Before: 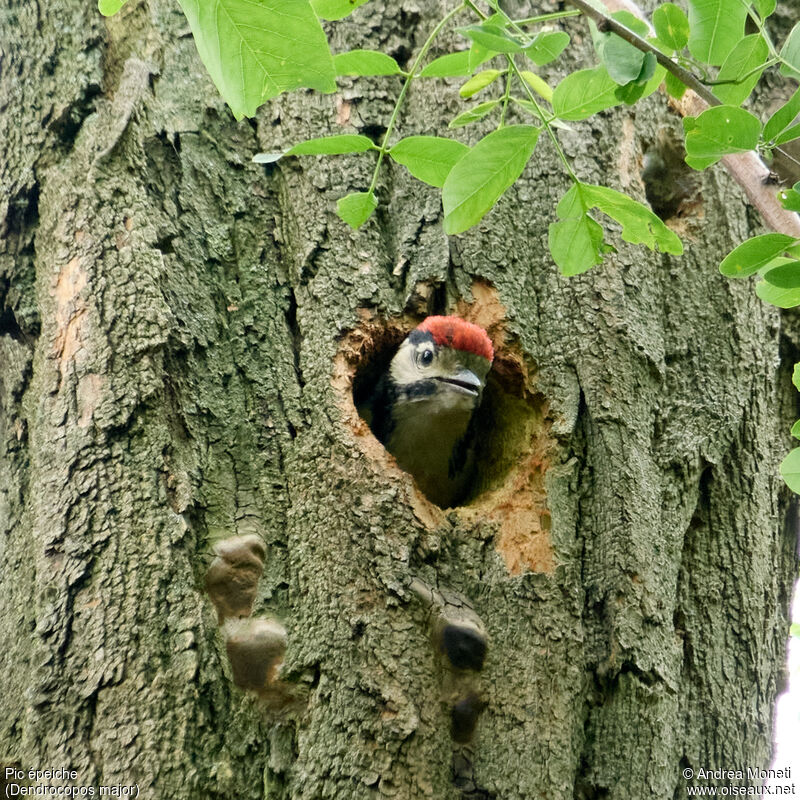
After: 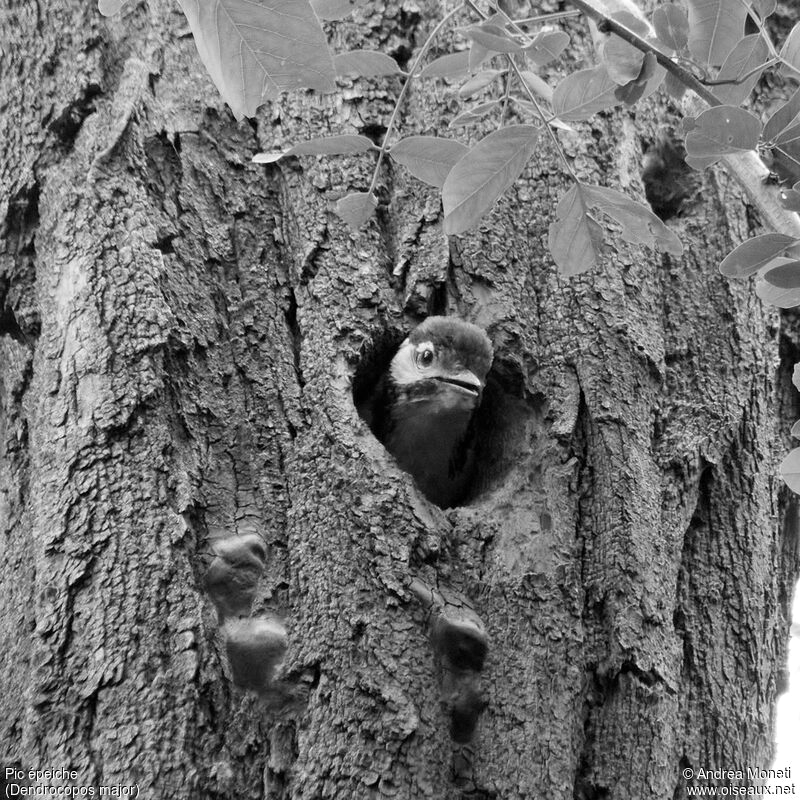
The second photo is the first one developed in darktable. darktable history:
color calibration: output gray [0.246, 0.254, 0.501, 0], illuminant as shot in camera, x 0.379, y 0.381, temperature 4094.58 K
